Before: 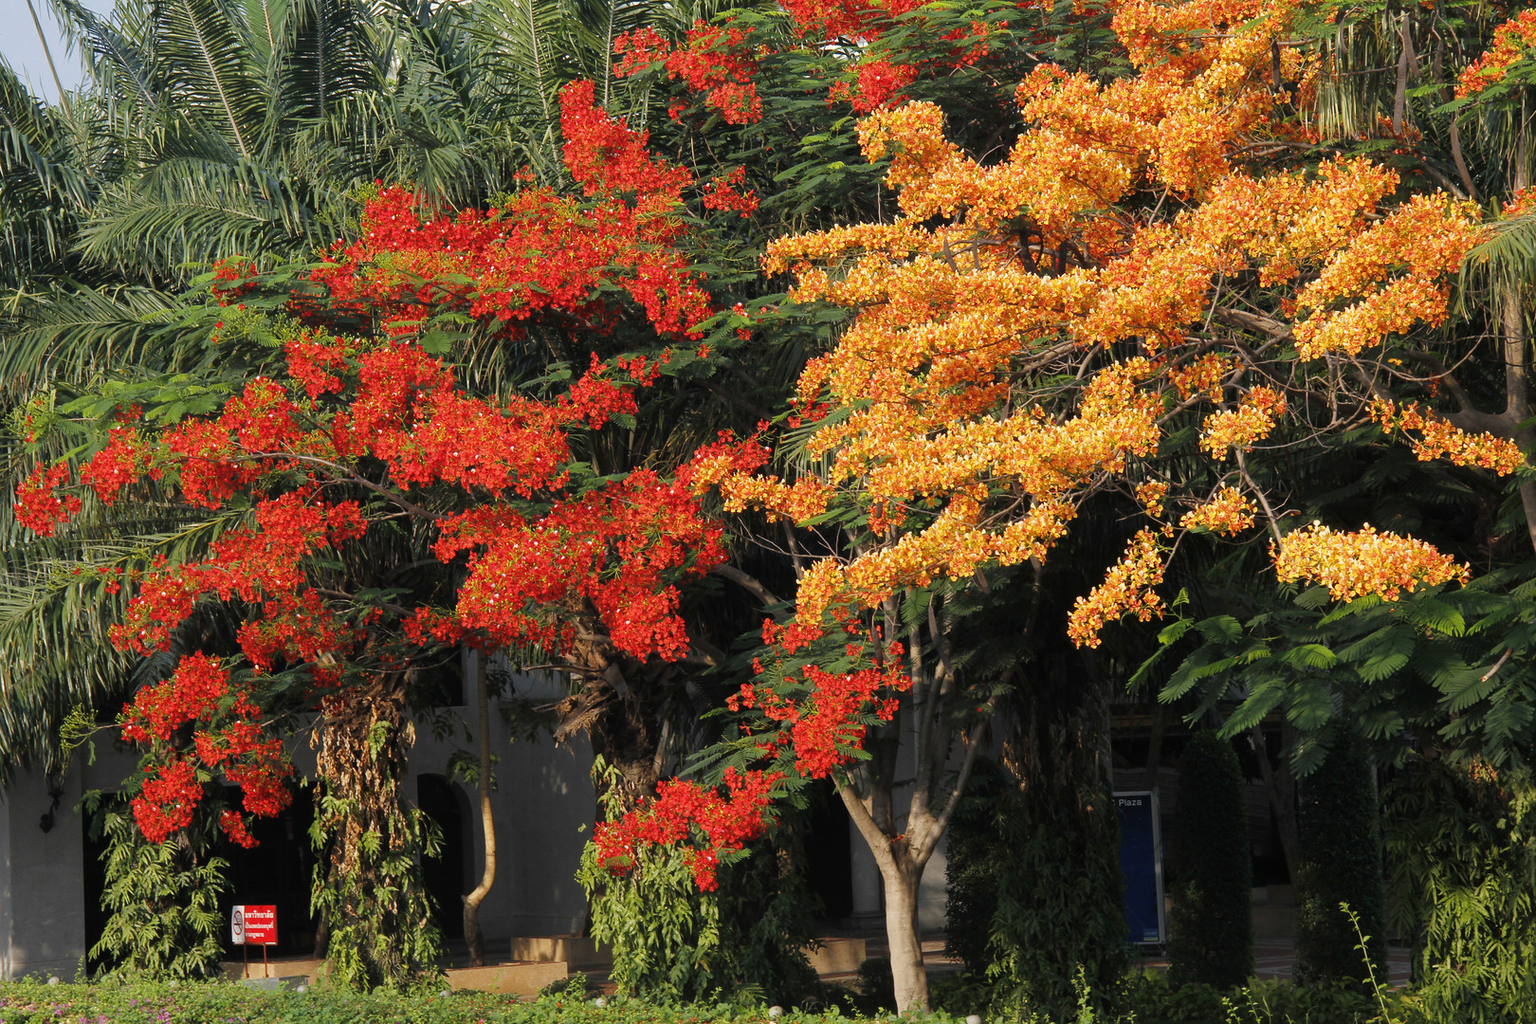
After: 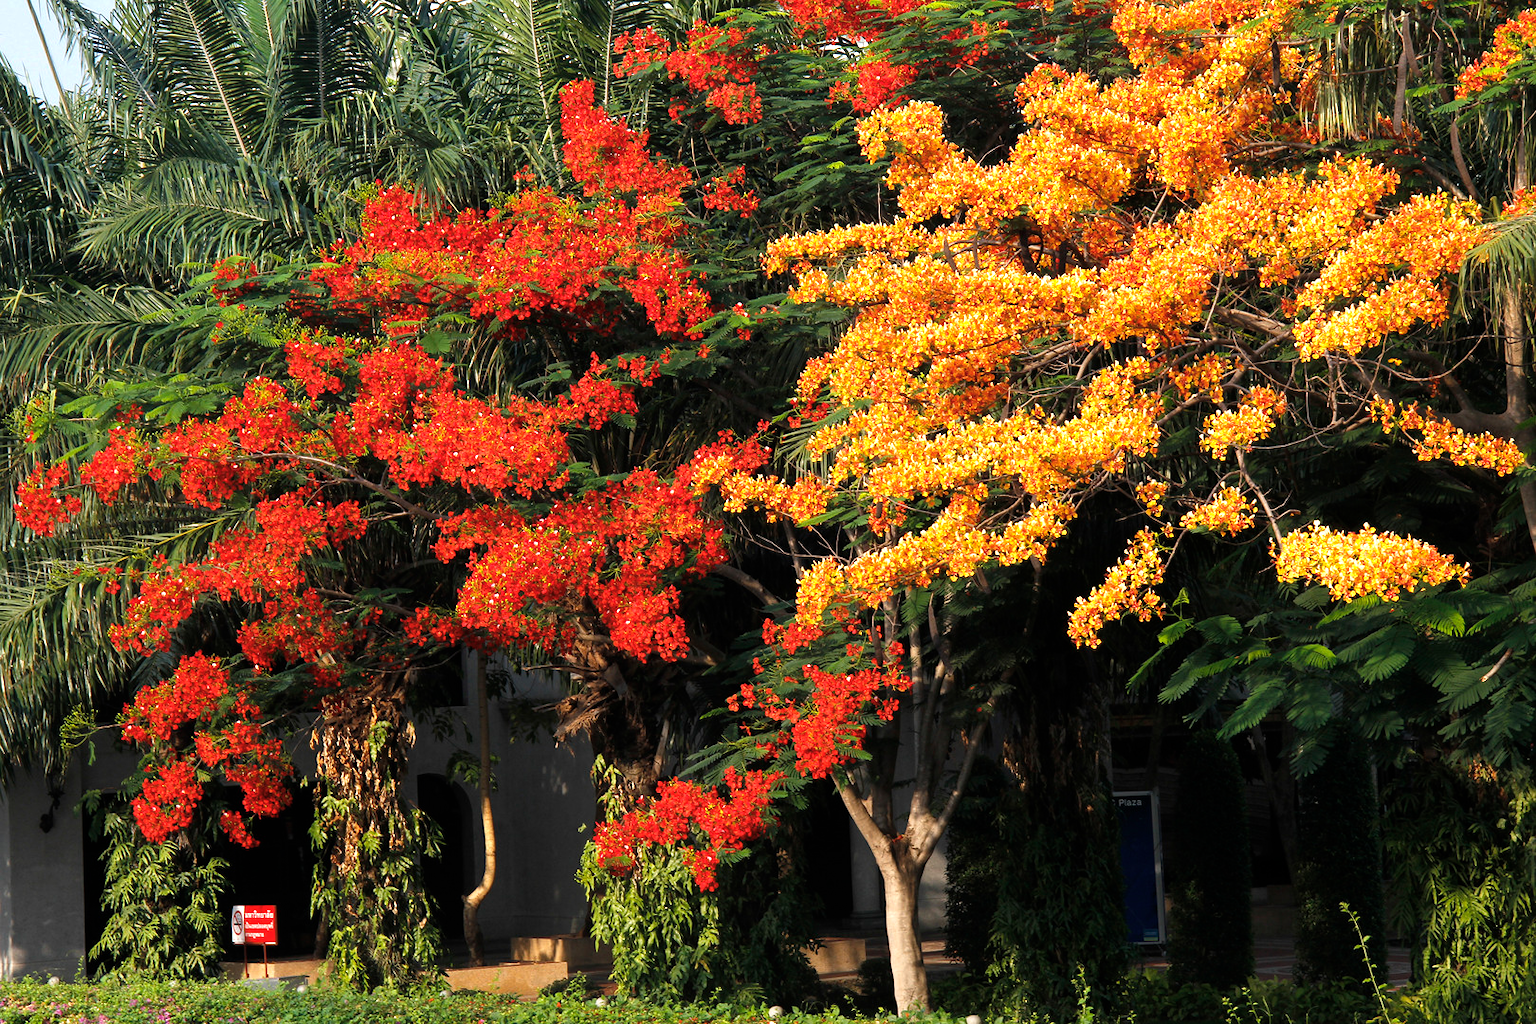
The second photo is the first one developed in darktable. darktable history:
color balance rgb: highlights gain › chroma 0.149%, highlights gain › hue 331.71°, perceptual saturation grading › global saturation 0.046%, perceptual brilliance grading › global brilliance 20.349%, perceptual brilliance grading › shadows -39.447%
